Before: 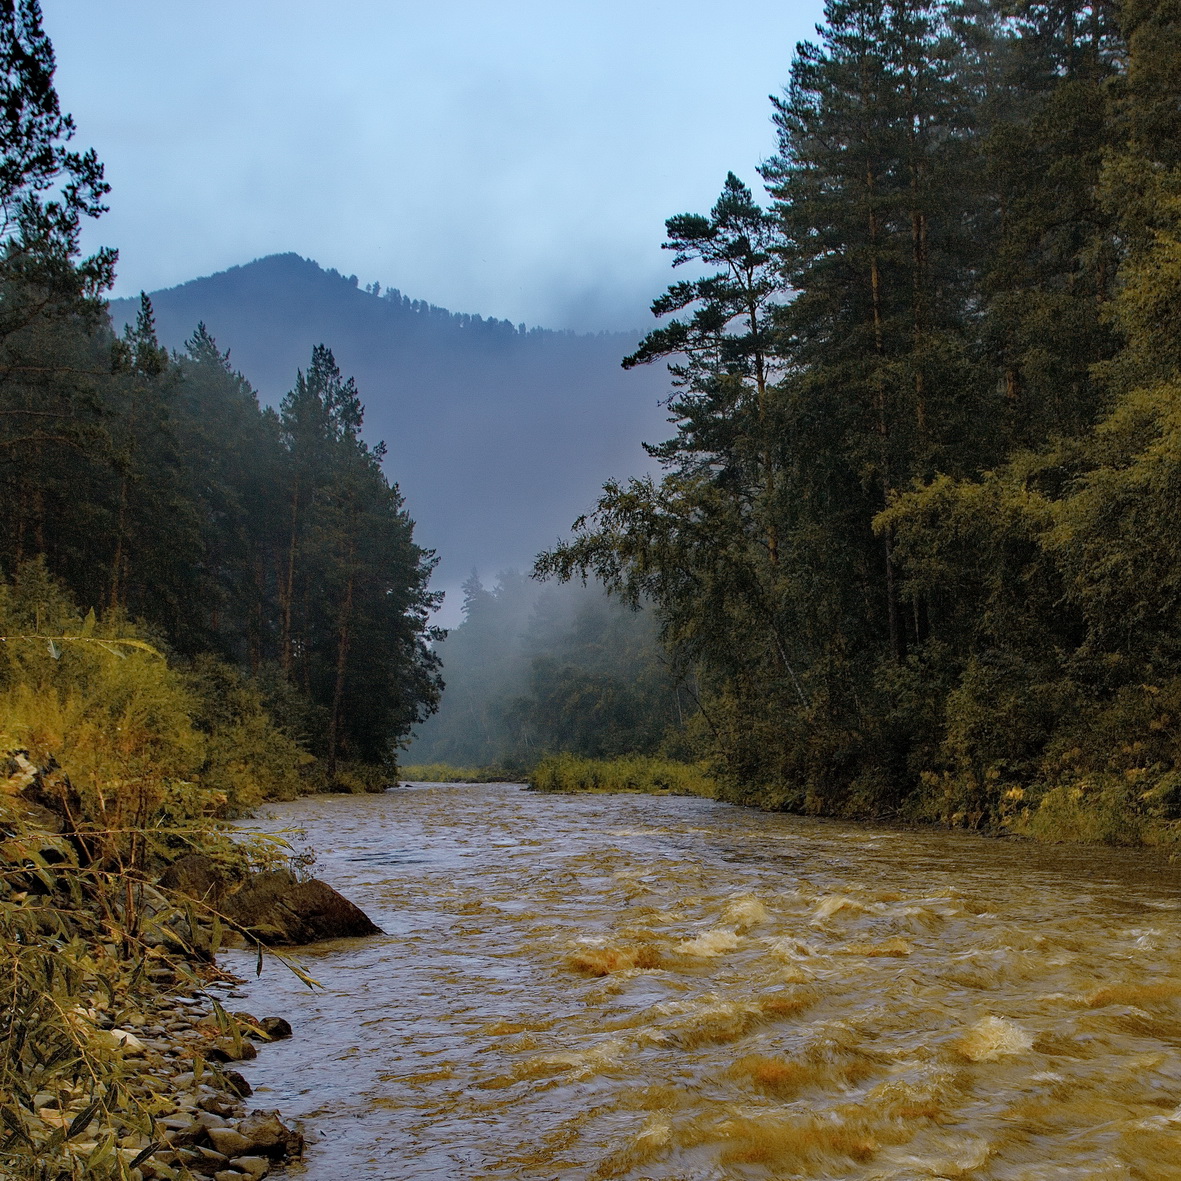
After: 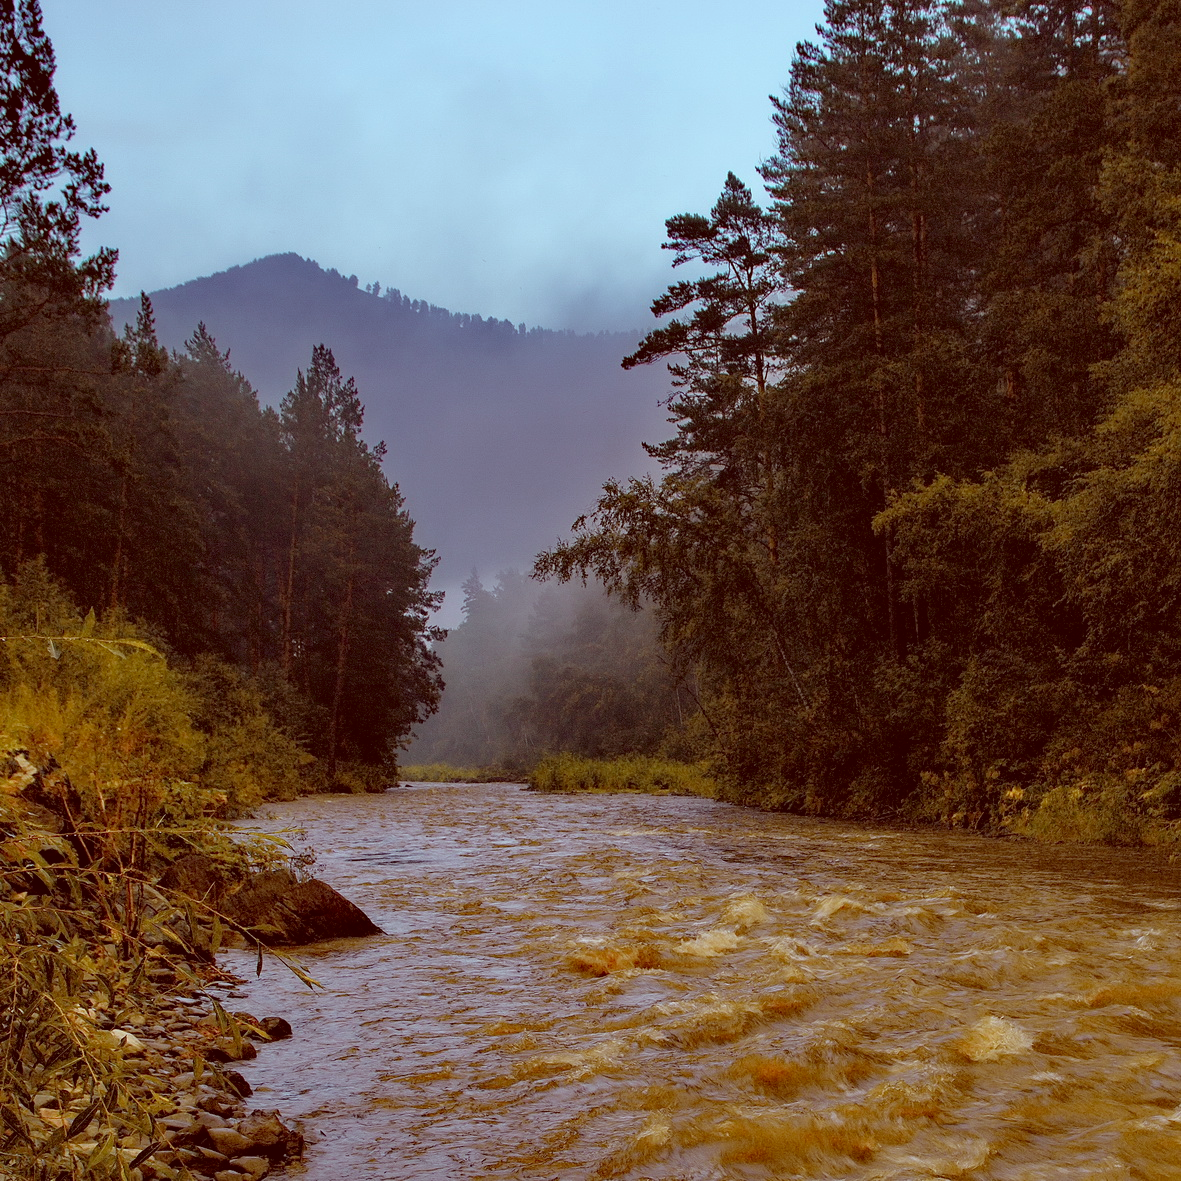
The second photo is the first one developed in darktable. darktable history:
color correction: highlights a* -6.99, highlights b* -0.151, shadows a* 20.51, shadows b* 11.8
